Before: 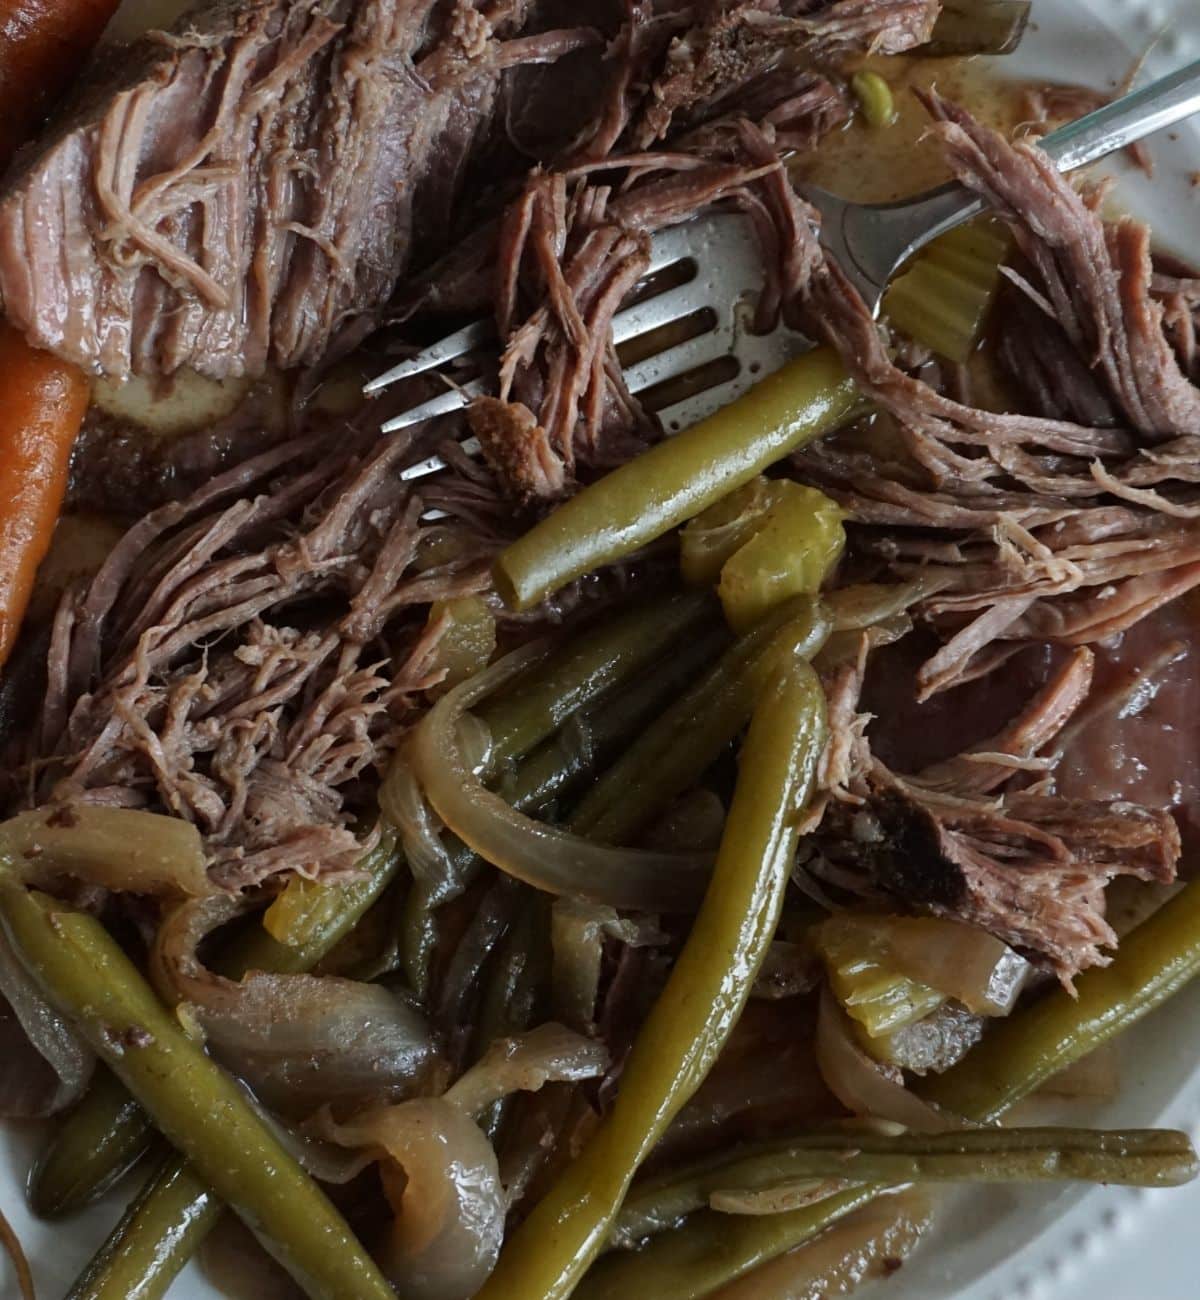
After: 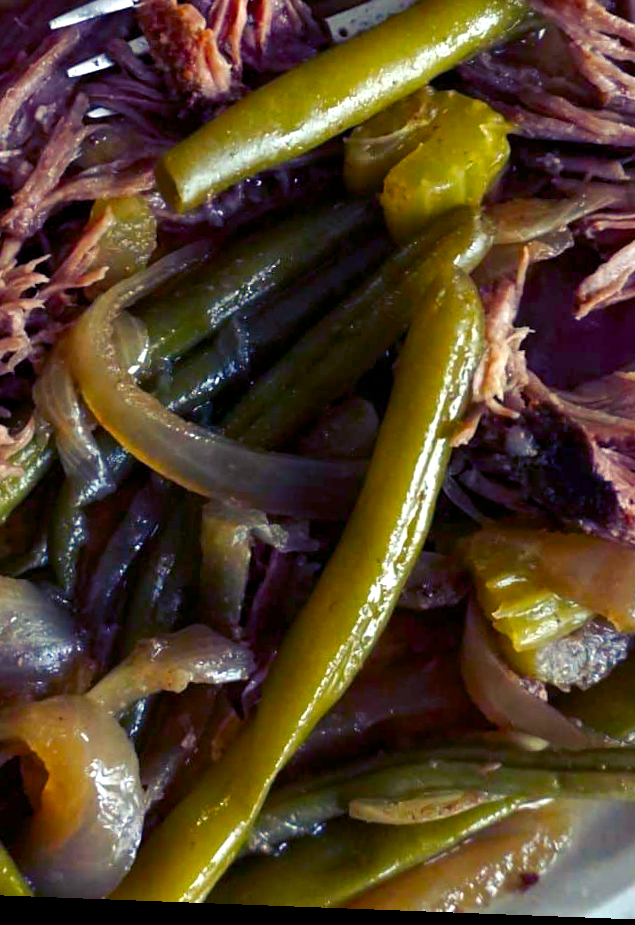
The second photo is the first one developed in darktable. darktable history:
rotate and perspective: rotation 2.17°, automatic cropping off
exposure: exposure 0.74 EV, compensate highlight preservation false
crop and rotate: left 29.237%, top 31.152%, right 19.807%
contrast brightness saturation: brightness -0.02, saturation 0.35
color balance rgb: shadows lift › luminance -28.76%, shadows lift › chroma 15%, shadows lift › hue 270°, power › chroma 1%, power › hue 255°, highlights gain › luminance 7.14%, highlights gain › chroma 2%, highlights gain › hue 90°, global offset › luminance -0.29%, global offset › hue 260°, perceptual saturation grading › global saturation 20%, perceptual saturation grading › highlights -13.92%, perceptual saturation grading › shadows 50%
